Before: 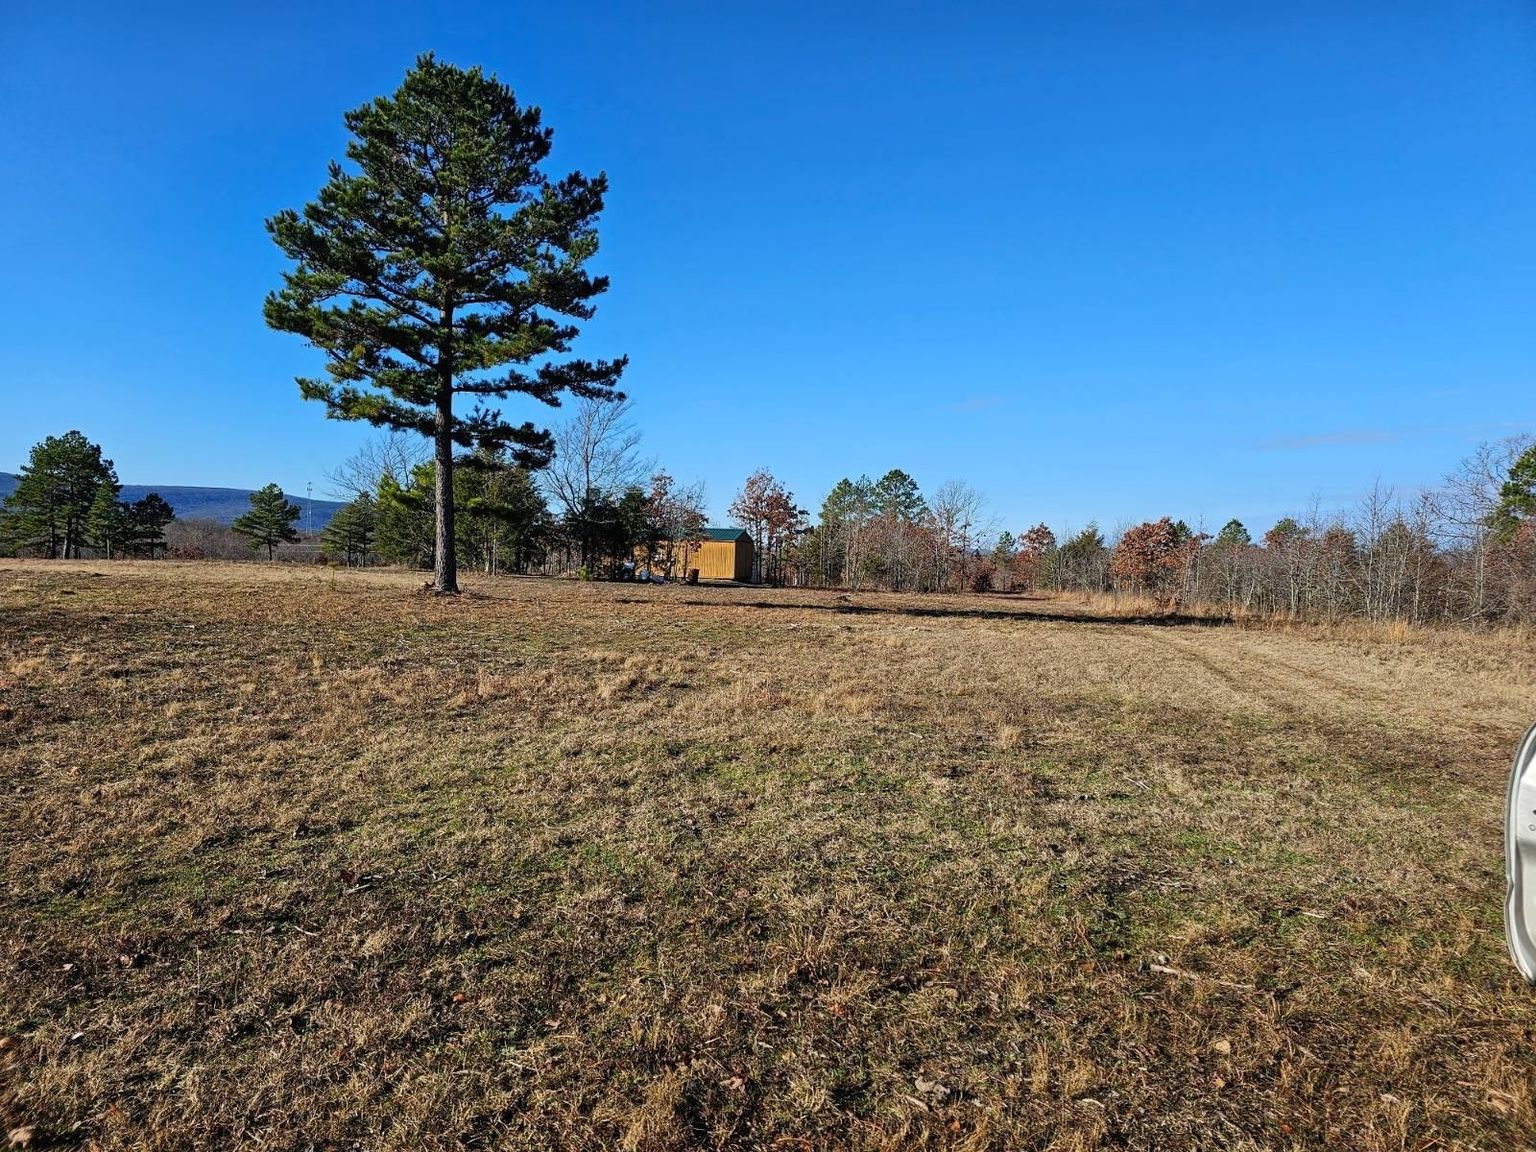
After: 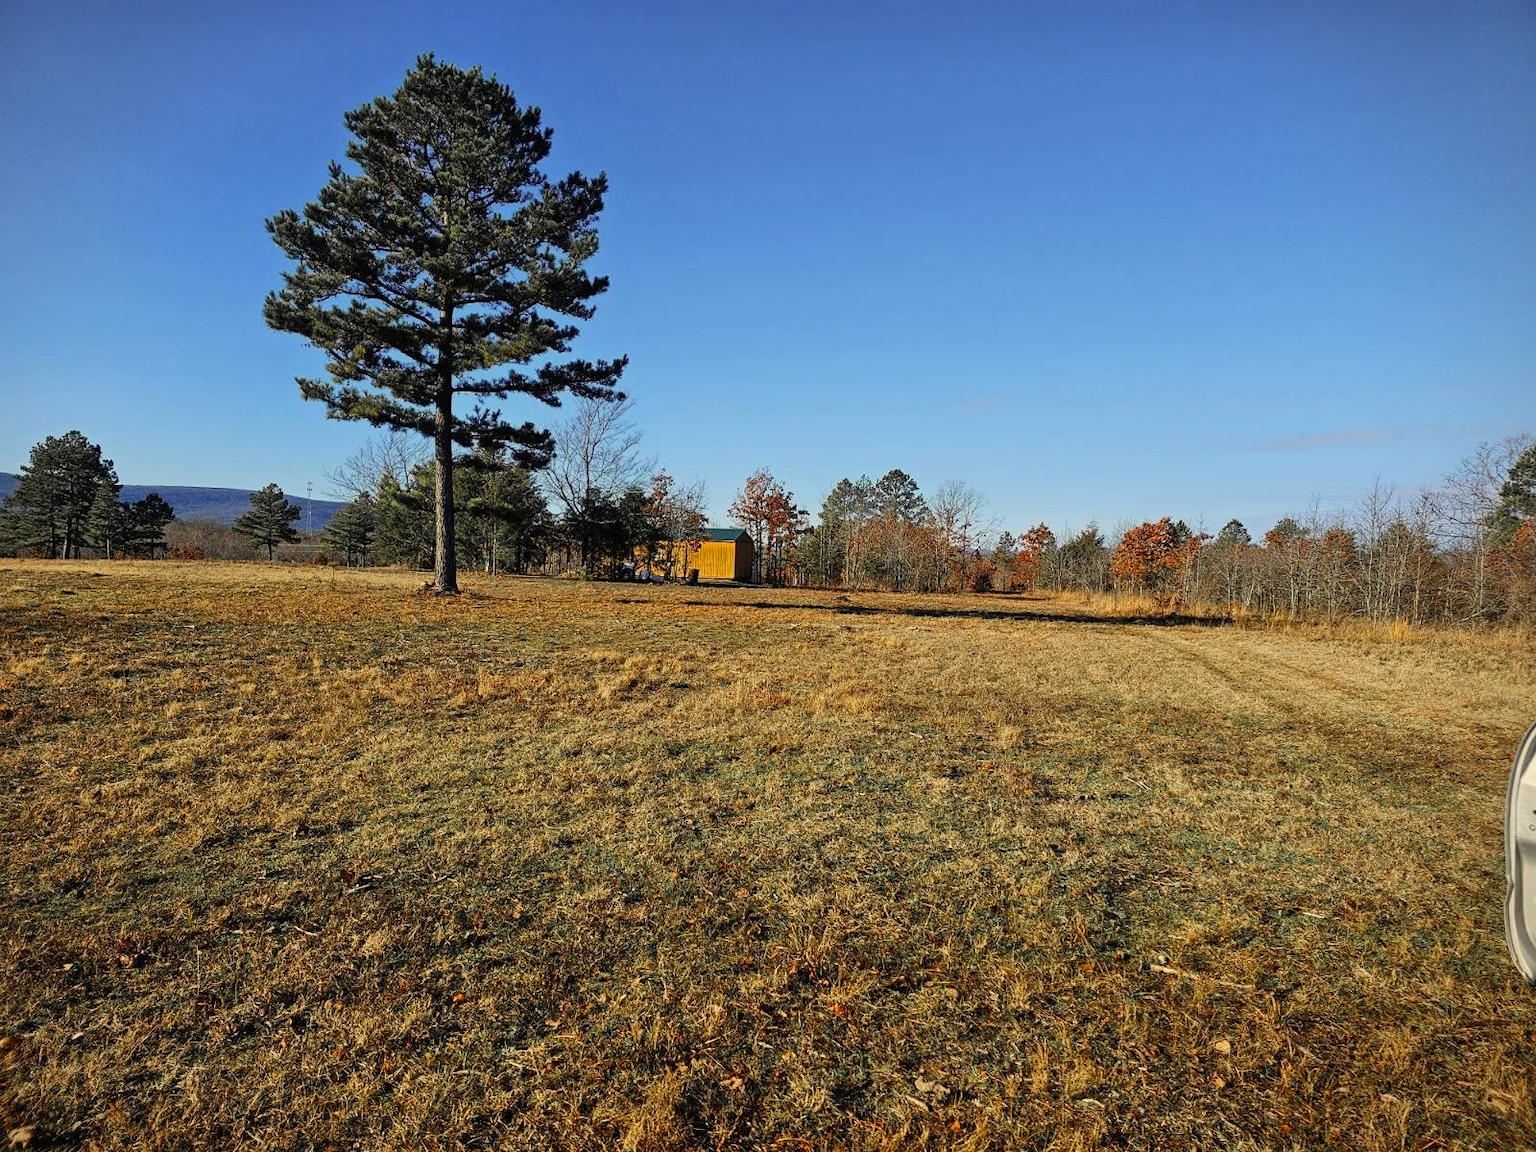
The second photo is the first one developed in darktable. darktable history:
vignetting: brightness -0.311, saturation -0.065, center (-0.033, -0.044), dithering 8-bit output
contrast brightness saturation: saturation 0.18
color zones: curves: ch1 [(0, 0.679) (0.143, 0.647) (0.286, 0.261) (0.378, -0.011) (0.571, 0.396) (0.714, 0.399) (0.857, 0.406) (1, 0.679)]
color correction: highlights a* 2.35, highlights b* 22.53
